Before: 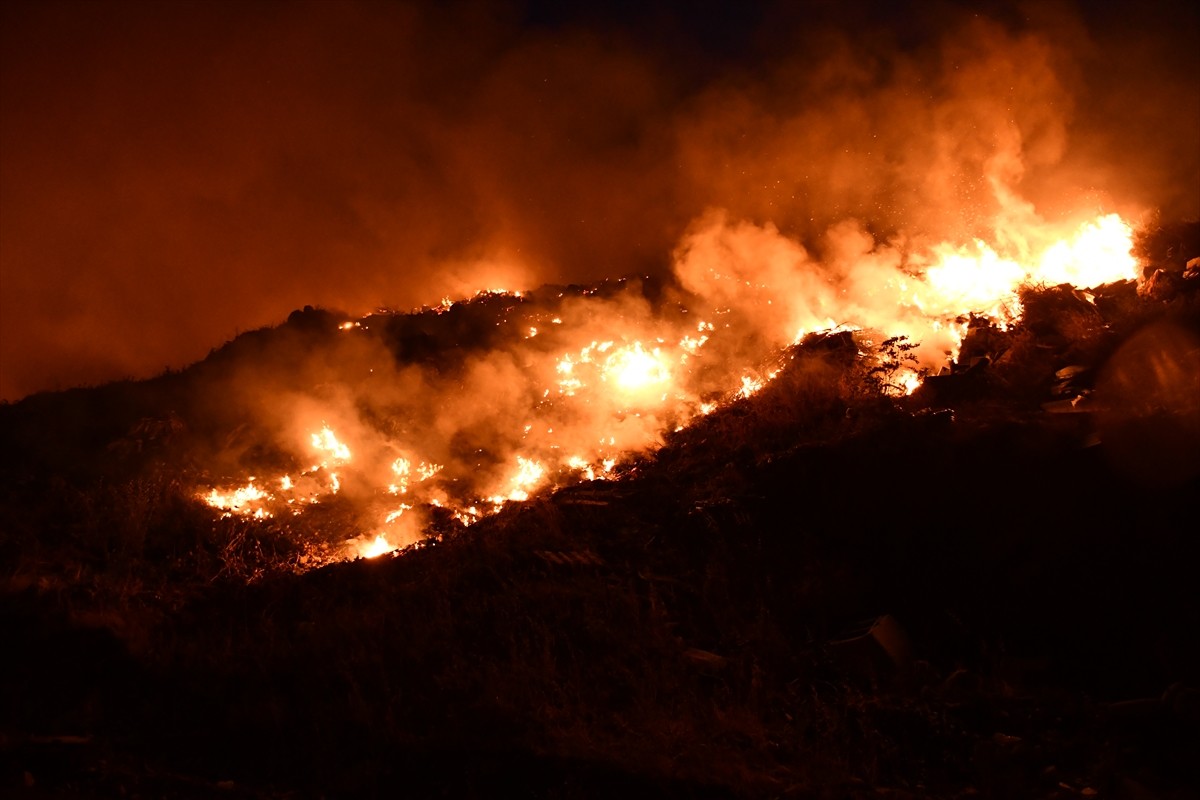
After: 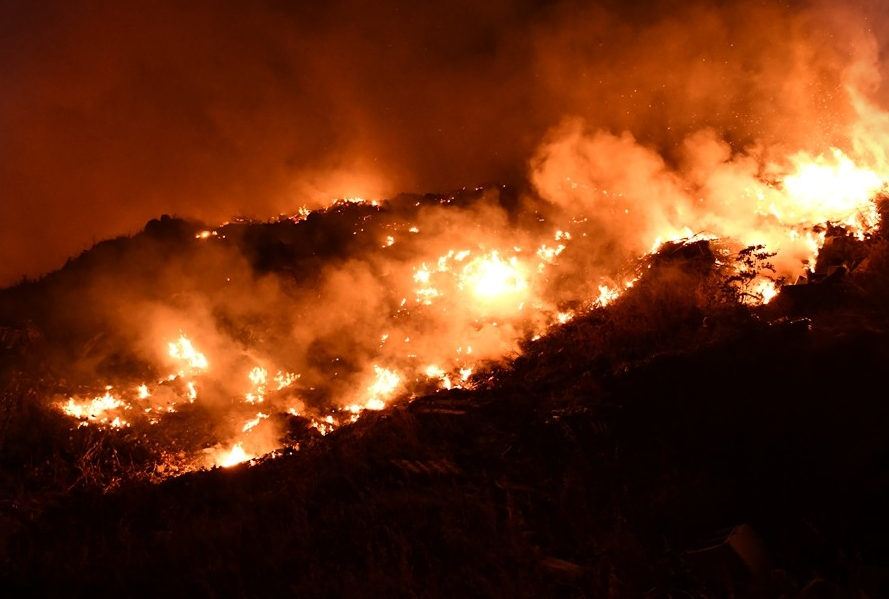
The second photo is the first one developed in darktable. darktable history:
vignetting: fall-off start 99.63%
crop and rotate: left 11.981%, top 11.435%, right 13.915%, bottom 13.661%
